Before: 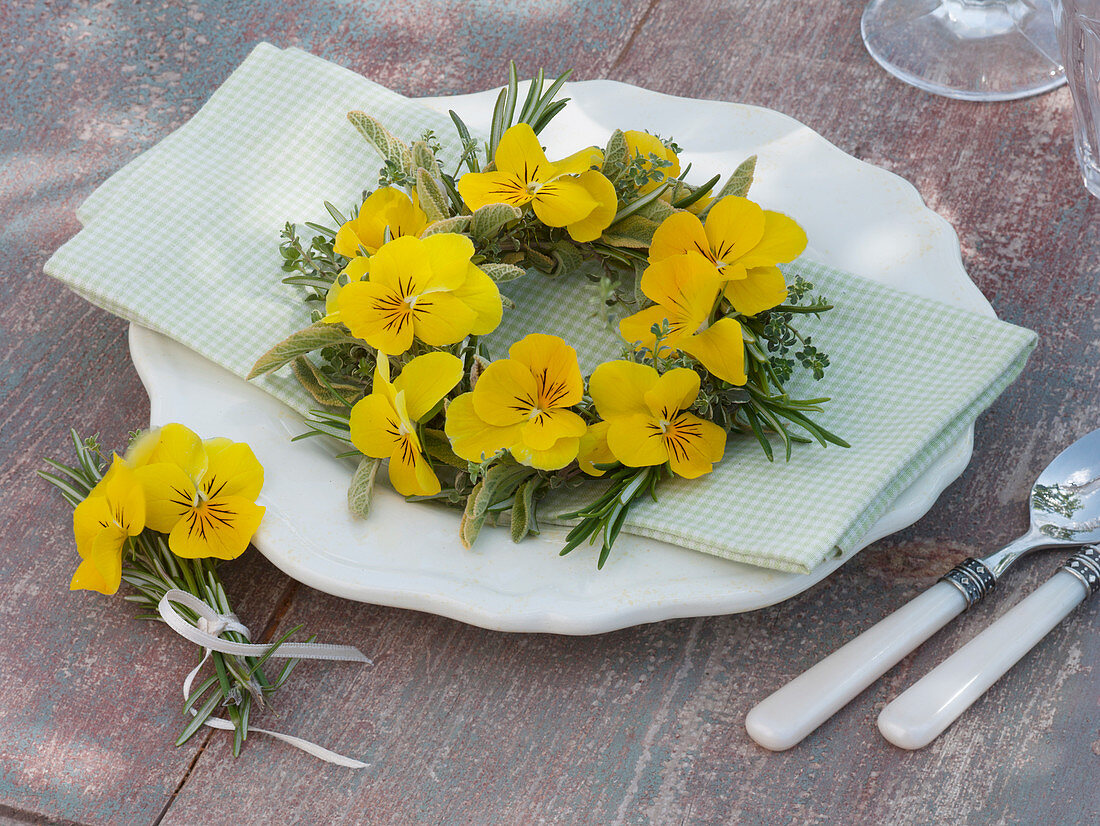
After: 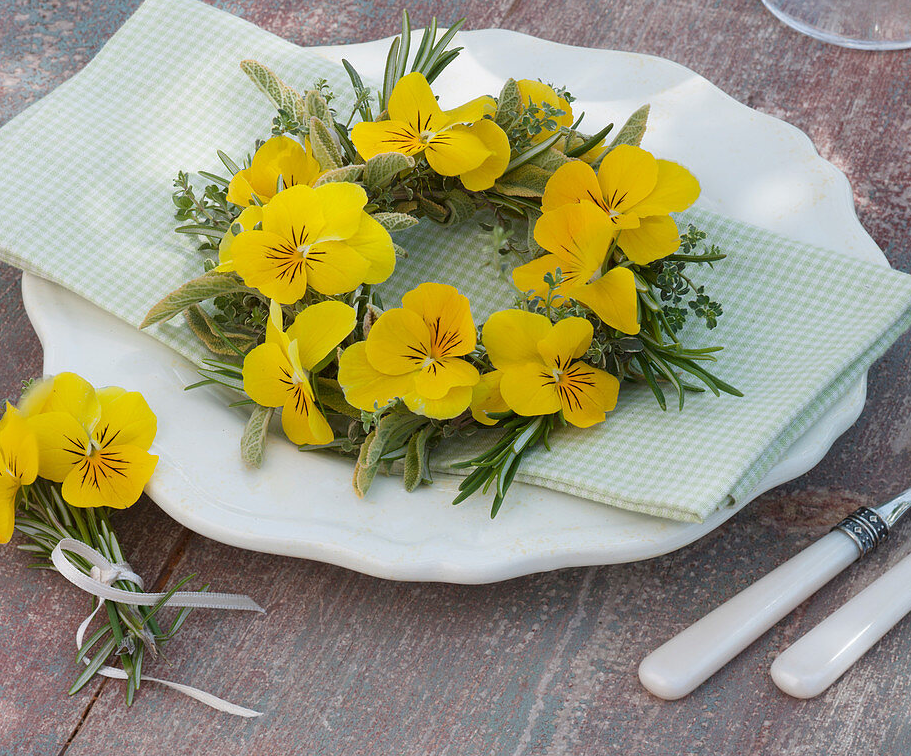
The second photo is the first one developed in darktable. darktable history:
crop: left 9.807%, top 6.259%, right 7.334%, bottom 2.177%
white balance: red 1, blue 1
